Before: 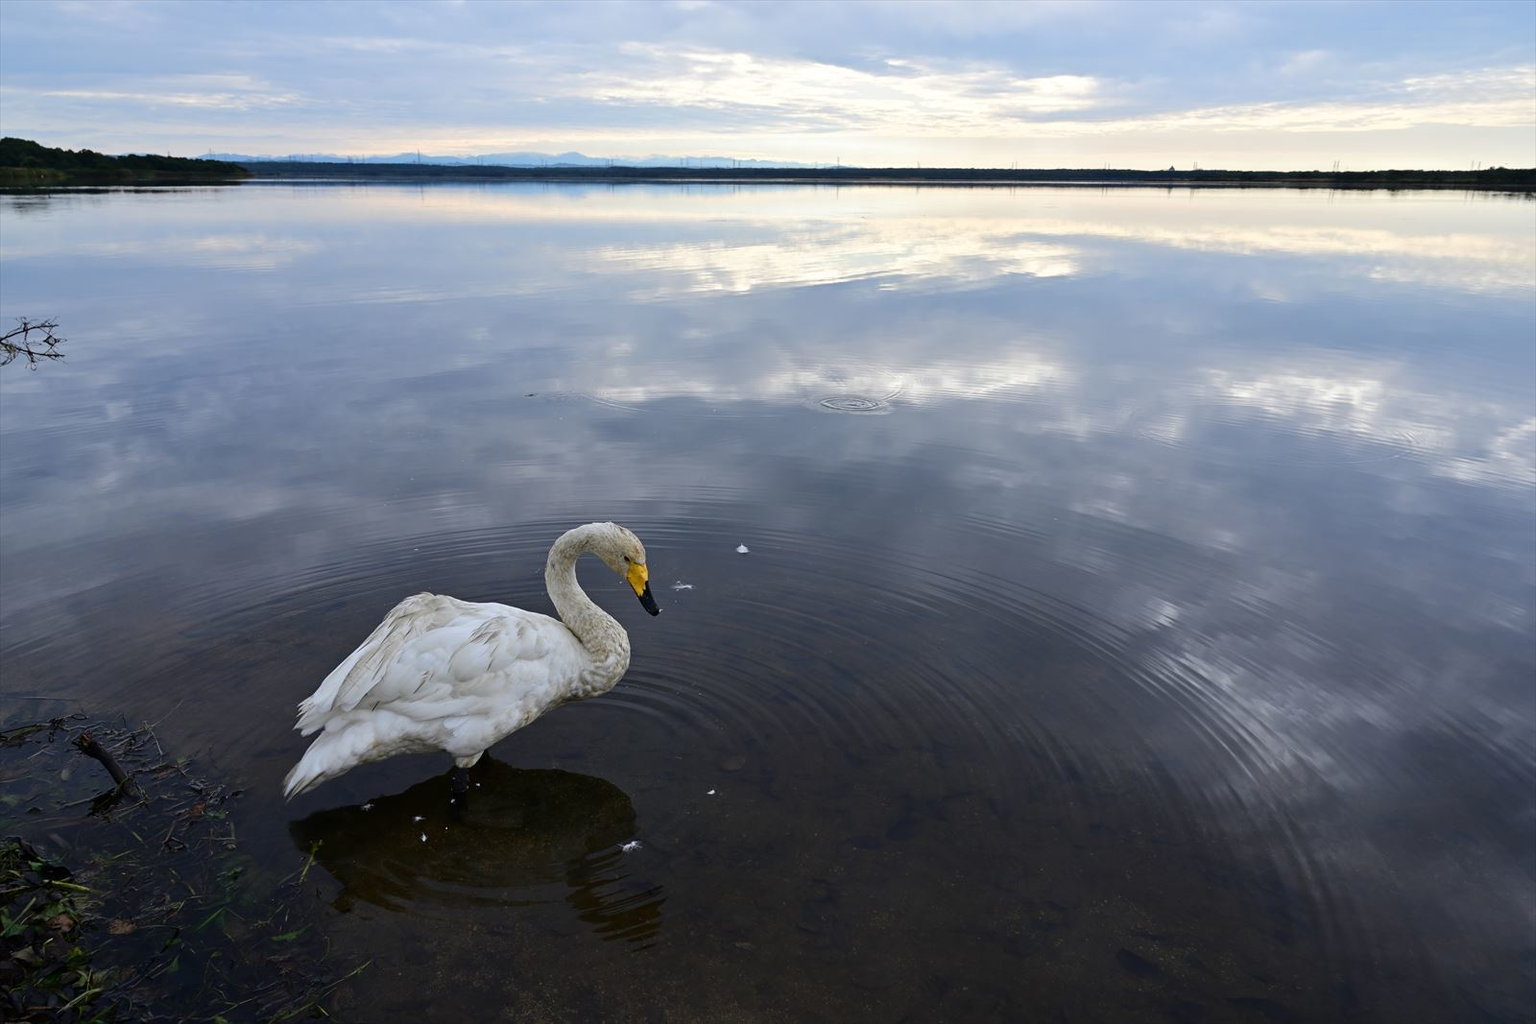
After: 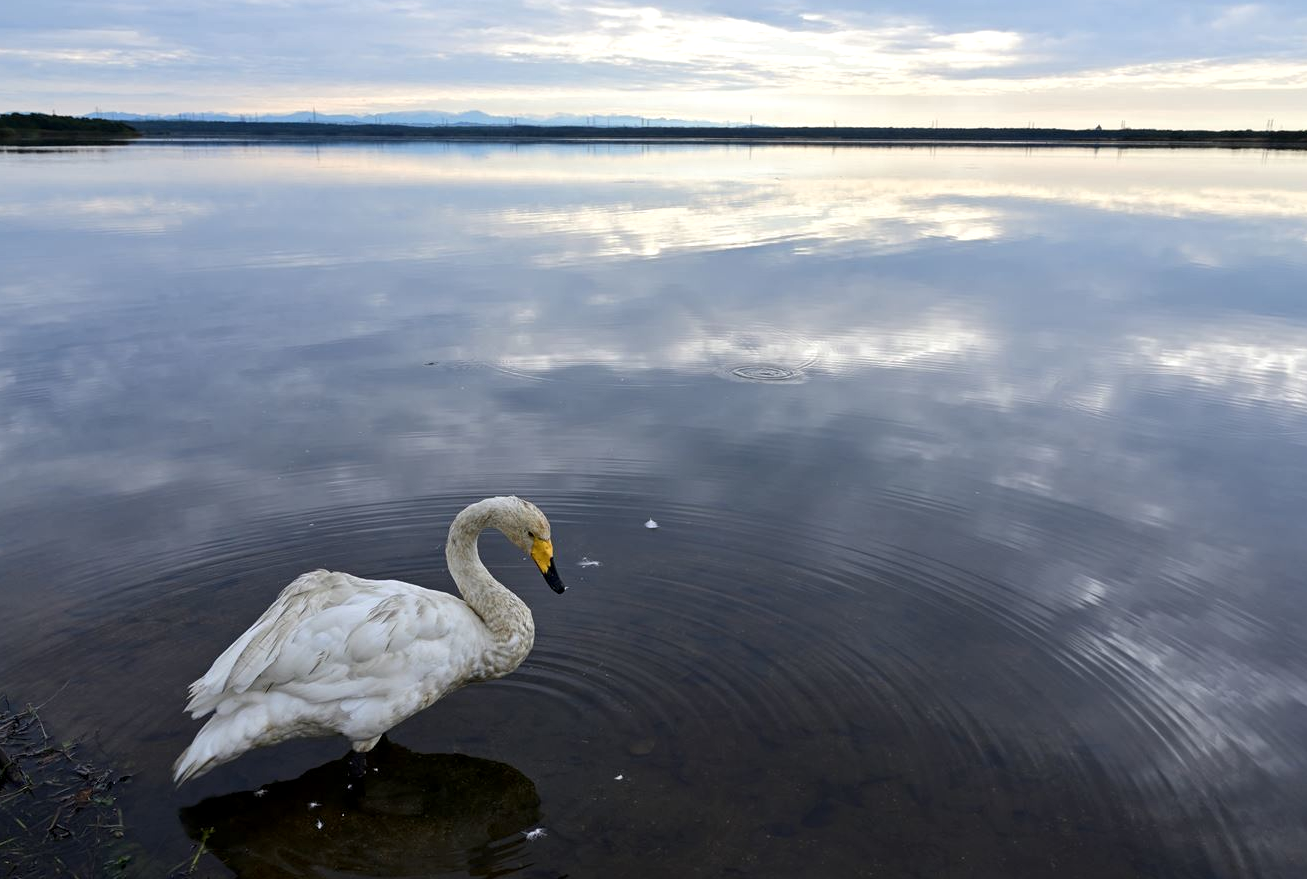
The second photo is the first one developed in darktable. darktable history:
crop and rotate: left 7.643%, top 4.513%, right 10.61%, bottom 13.087%
local contrast: highlights 102%, shadows 99%, detail 131%, midtone range 0.2
